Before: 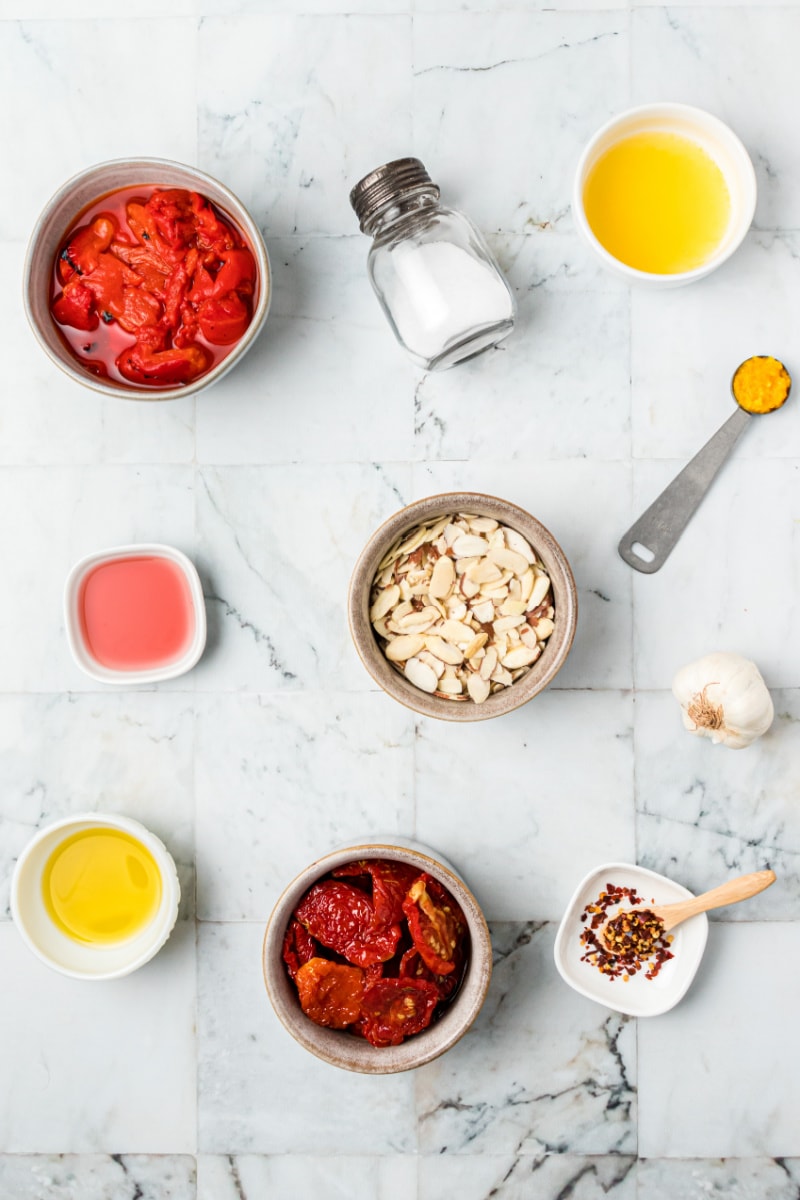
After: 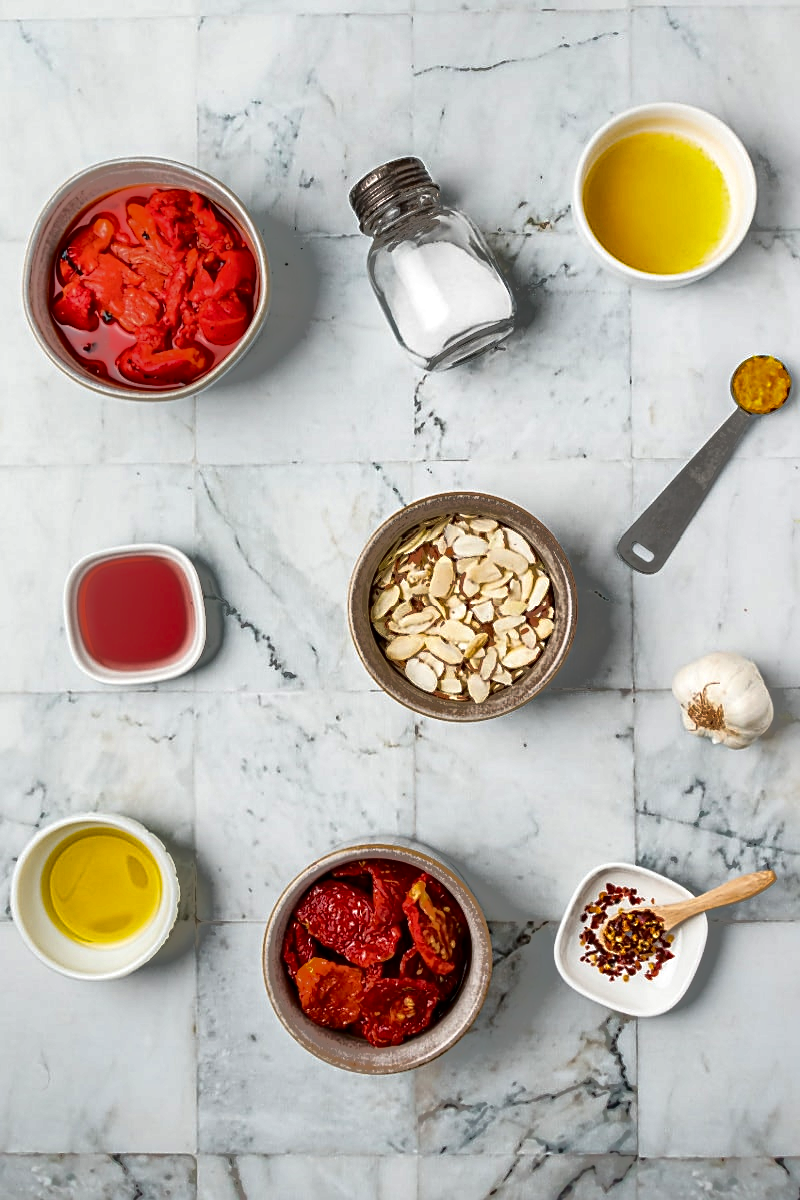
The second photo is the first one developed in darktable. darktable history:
shadows and highlights: shadows -19.27, highlights -73.07, highlights color adjustment 31.96%
sharpen: on, module defaults
local contrast: mode bilateral grid, contrast 20, coarseness 49, detail 120%, midtone range 0.2
contrast brightness saturation: contrast 0.225
